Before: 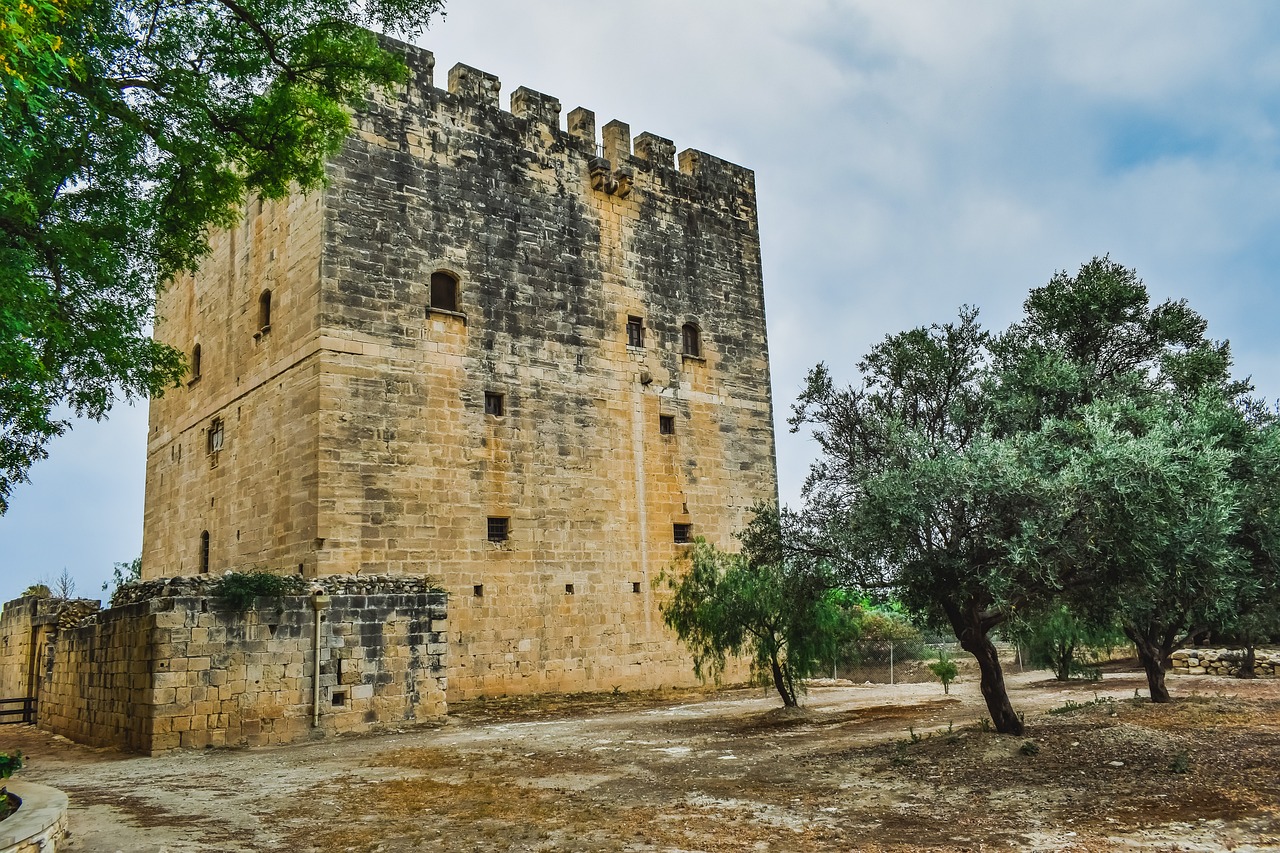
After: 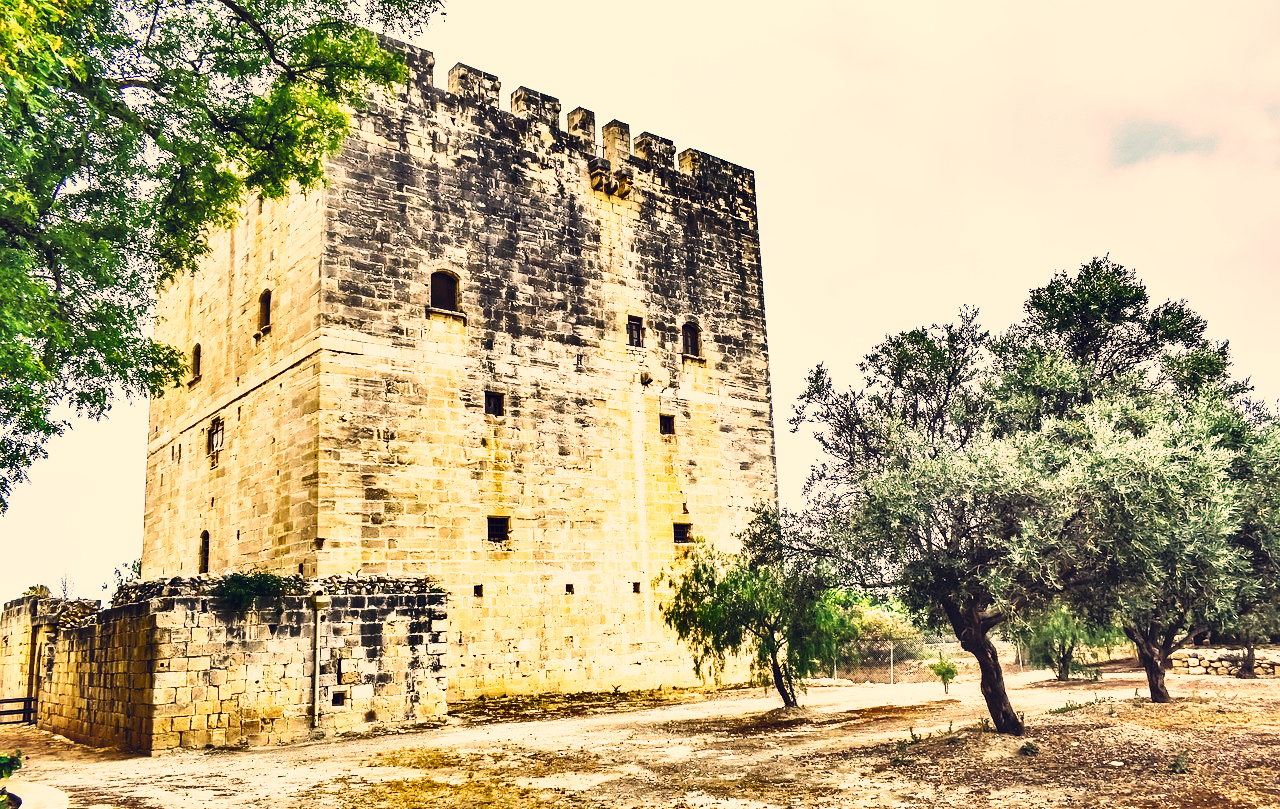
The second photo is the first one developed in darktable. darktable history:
crop and rotate: top 0%, bottom 5.097%
exposure: black level correction 0, exposure 1.2 EV, compensate exposure bias true, compensate highlight preservation false
shadows and highlights: radius 108.52, shadows 44.07, highlights -67.8, low approximation 0.01, soften with gaussian
base curve: curves: ch0 [(0, 0) (0.007, 0.004) (0.027, 0.03) (0.046, 0.07) (0.207, 0.54) (0.442, 0.872) (0.673, 0.972) (1, 1)], preserve colors none
color correction: highlights a* 19.59, highlights b* 27.49, shadows a* 3.46, shadows b* -17.28, saturation 0.73
graduated density: rotation 5.63°, offset 76.9
